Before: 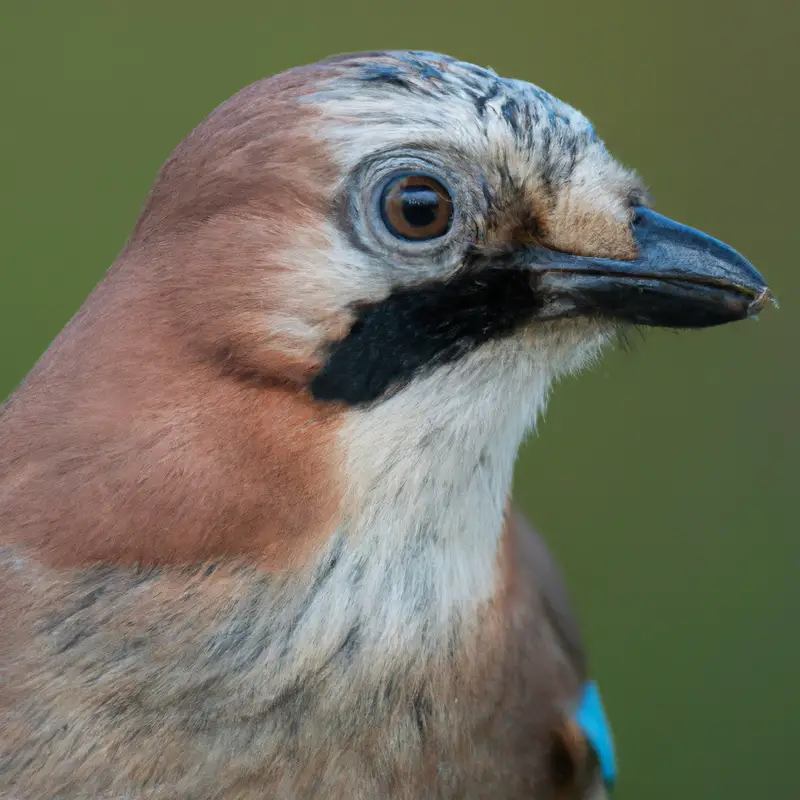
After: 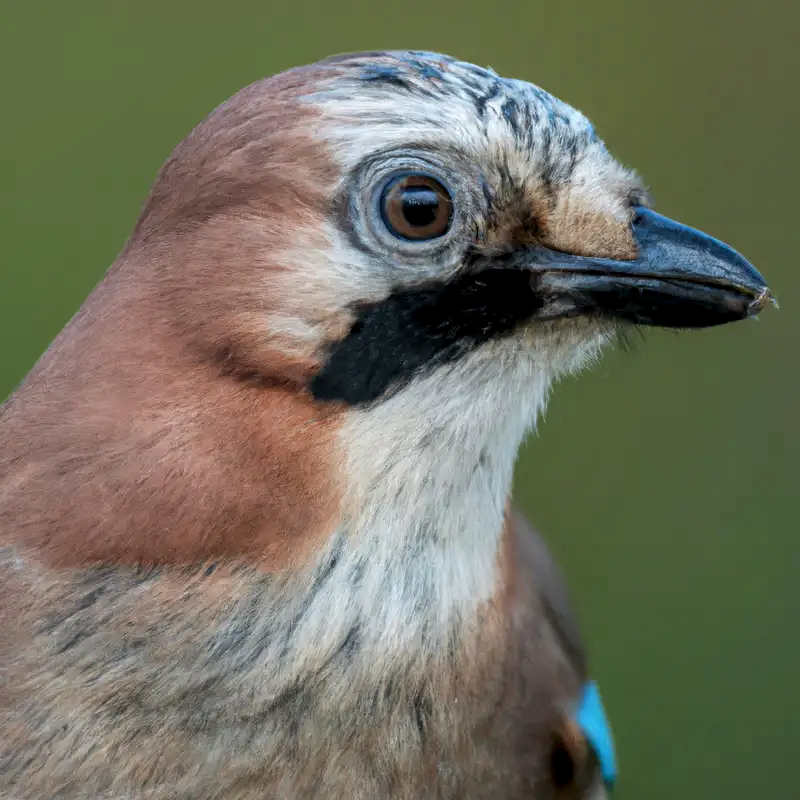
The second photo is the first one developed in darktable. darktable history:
local contrast: detail 130%
levels: levels [0.016, 0.5, 0.996]
